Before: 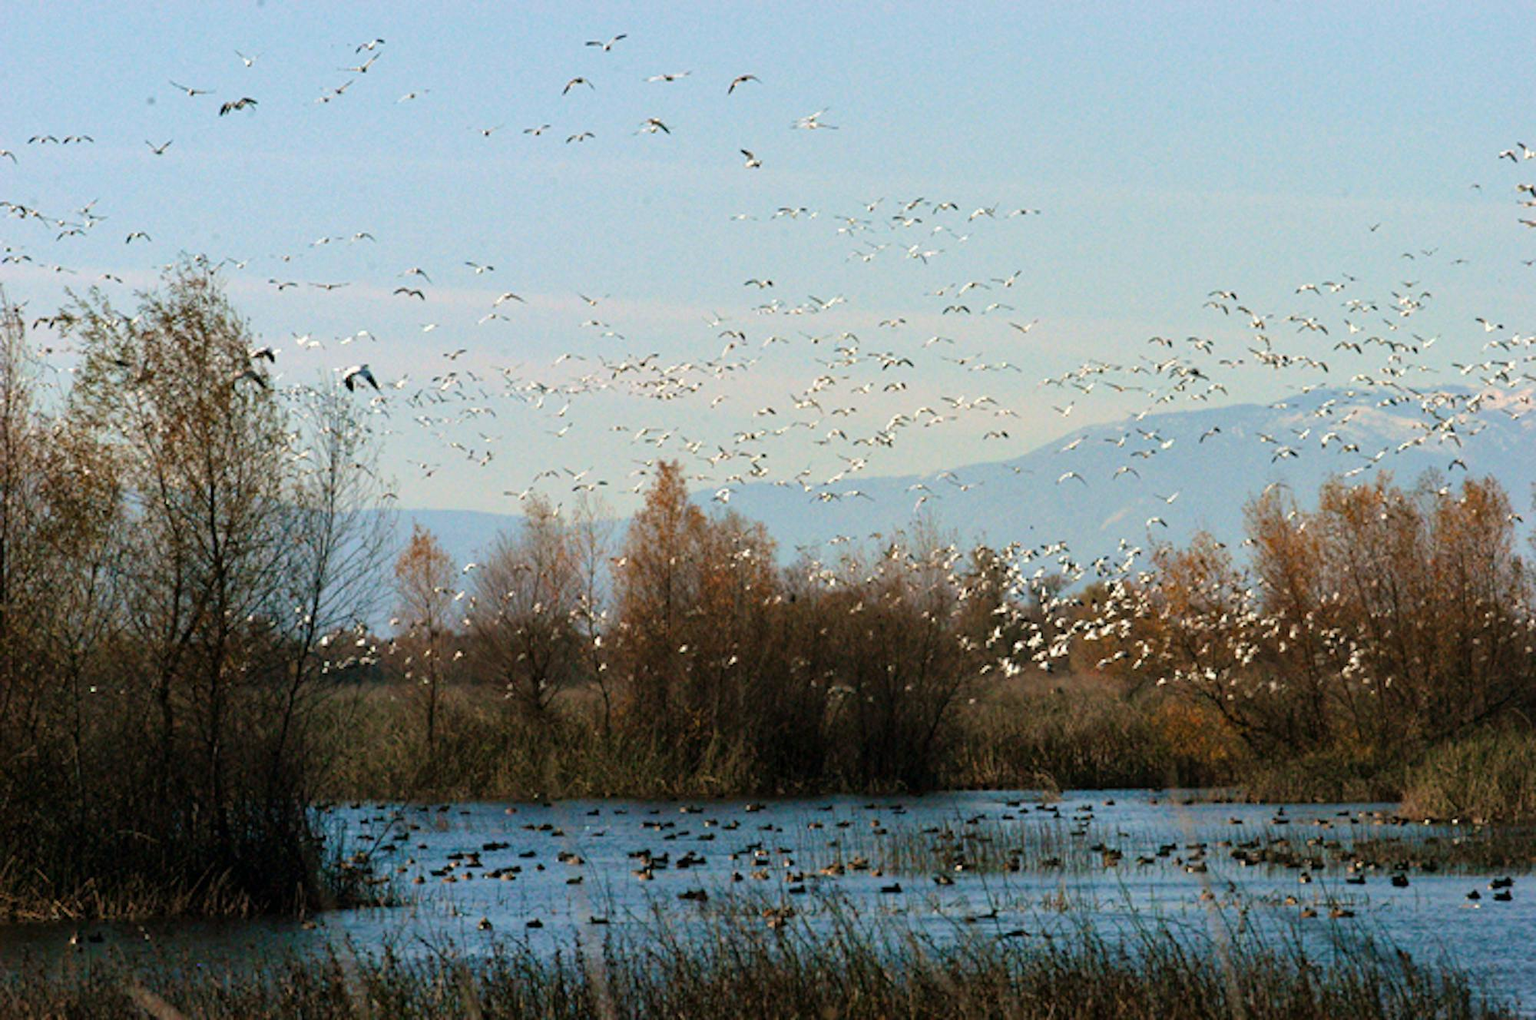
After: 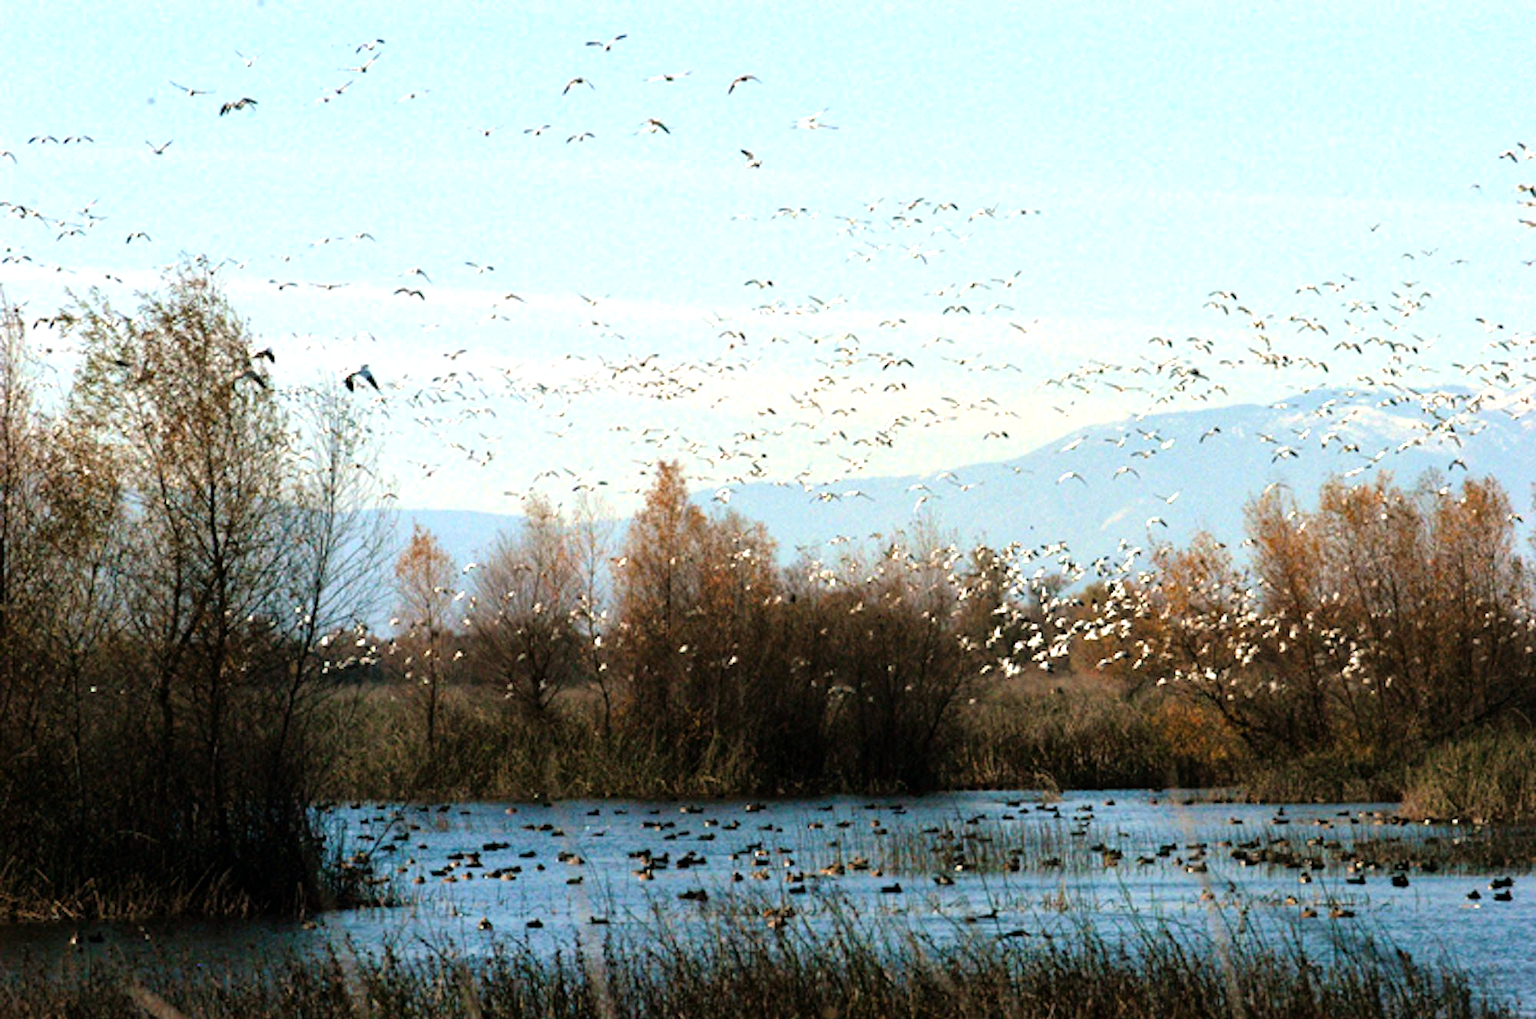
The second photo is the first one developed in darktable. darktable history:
tone equalizer: -8 EV -0.777 EV, -7 EV -0.71 EV, -6 EV -0.561 EV, -5 EV -0.408 EV, -3 EV 0.372 EV, -2 EV 0.6 EV, -1 EV 0.698 EV, +0 EV 0.766 EV
